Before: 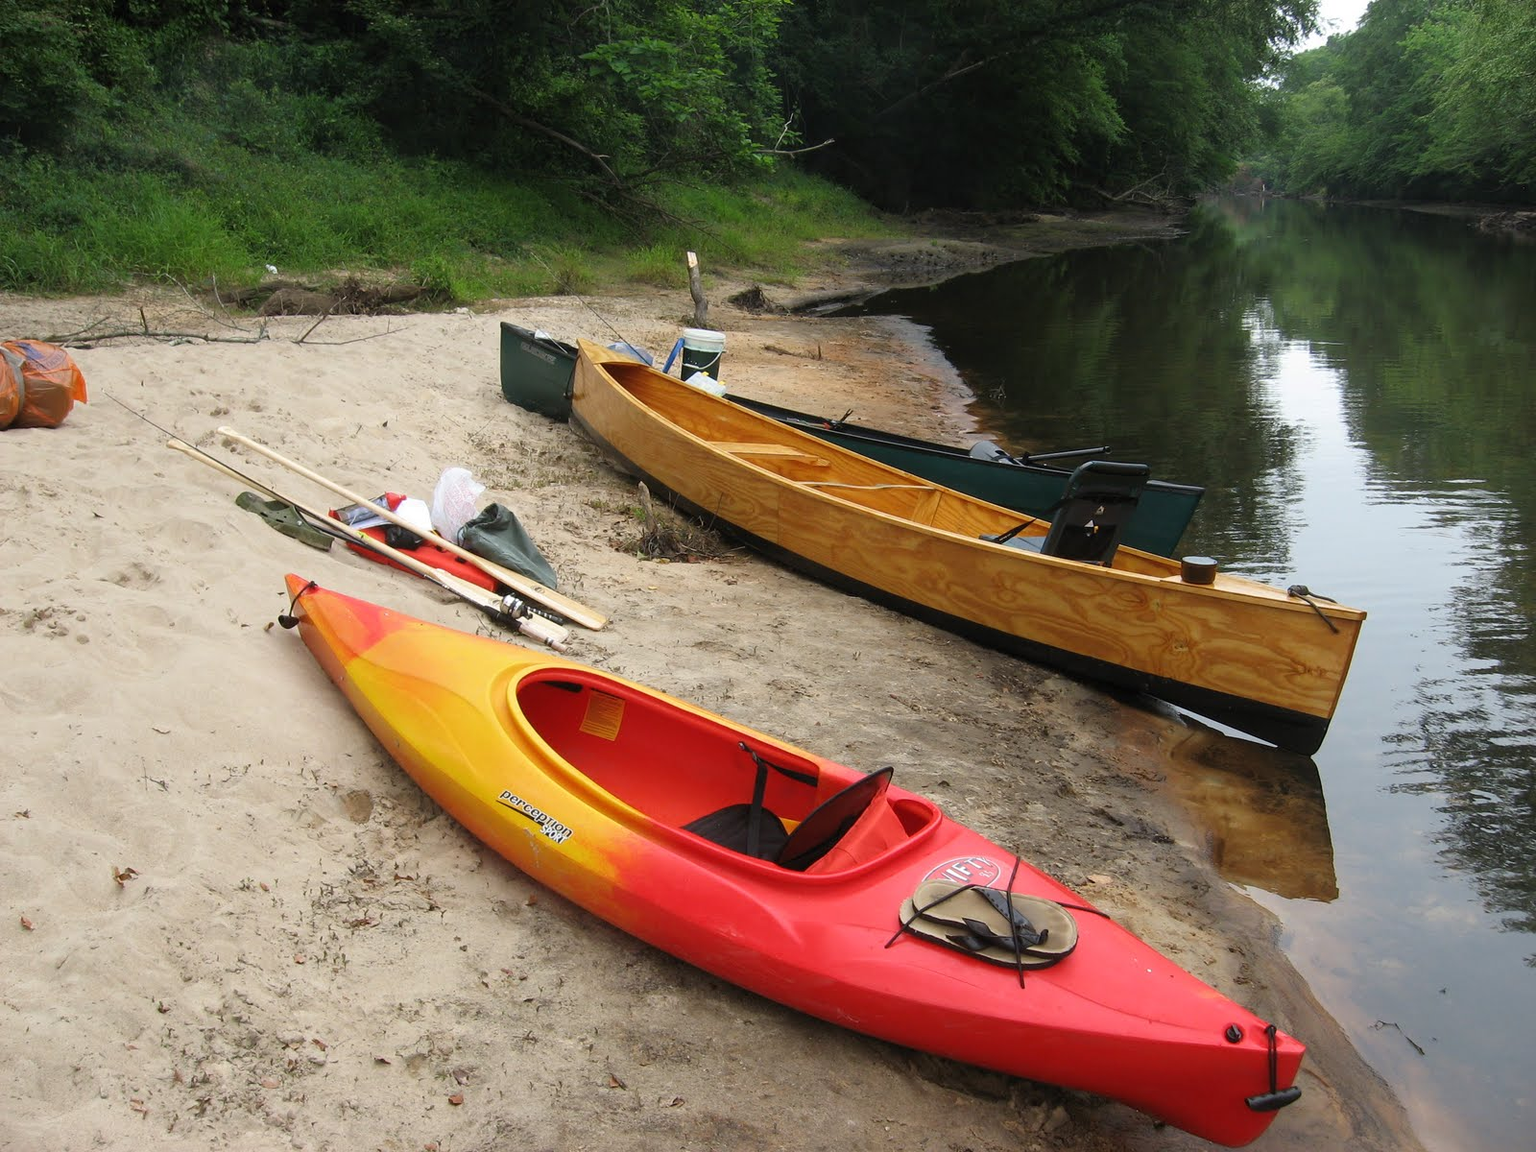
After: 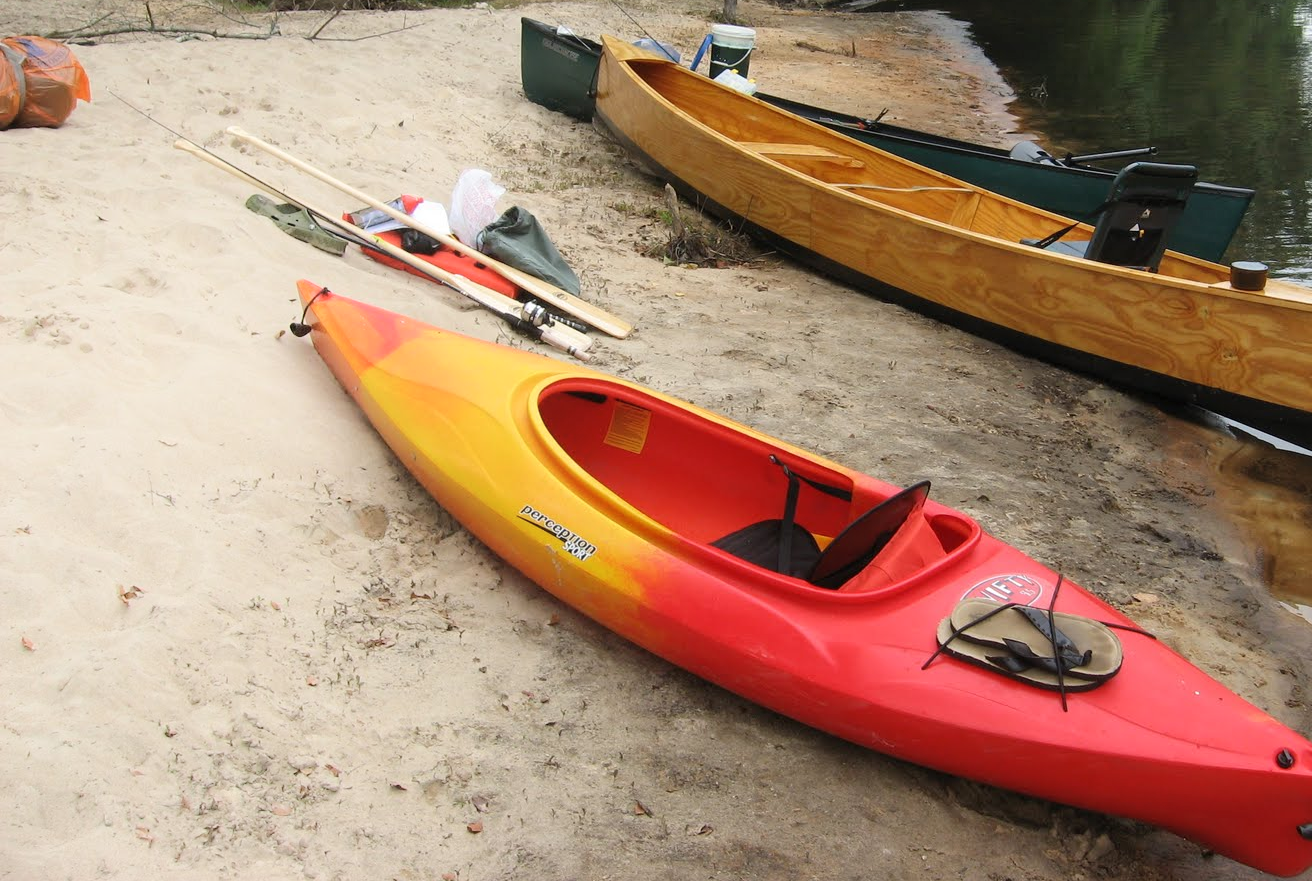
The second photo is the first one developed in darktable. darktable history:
shadows and highlights: highlights 70.7, soften with gaussian
crop: top 26.531%, right 17.959%
